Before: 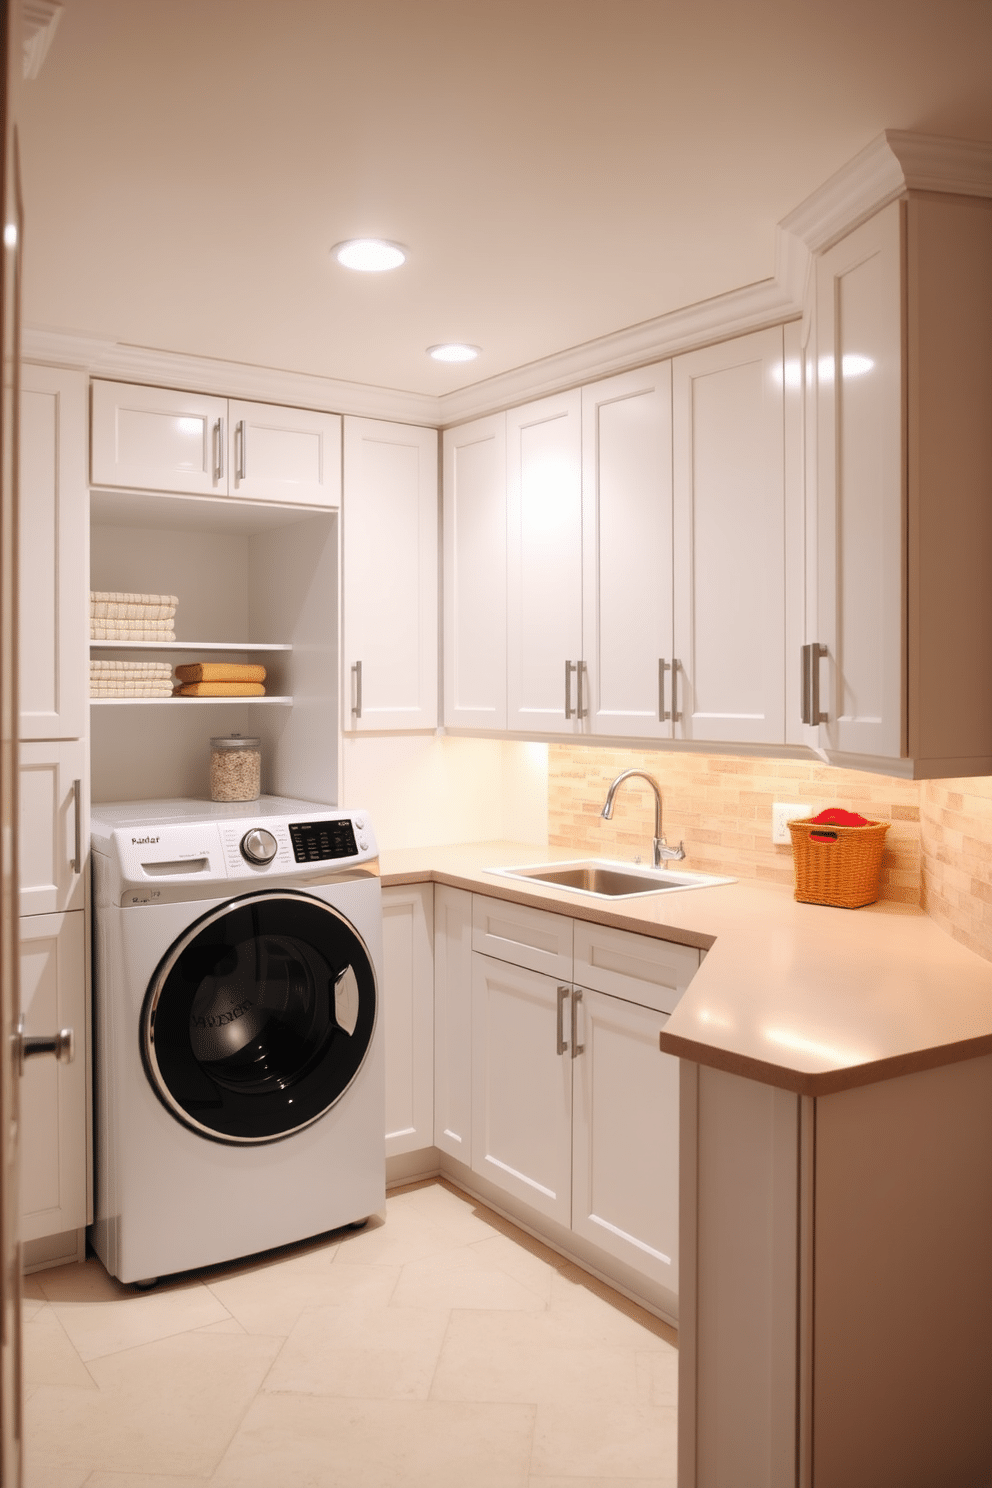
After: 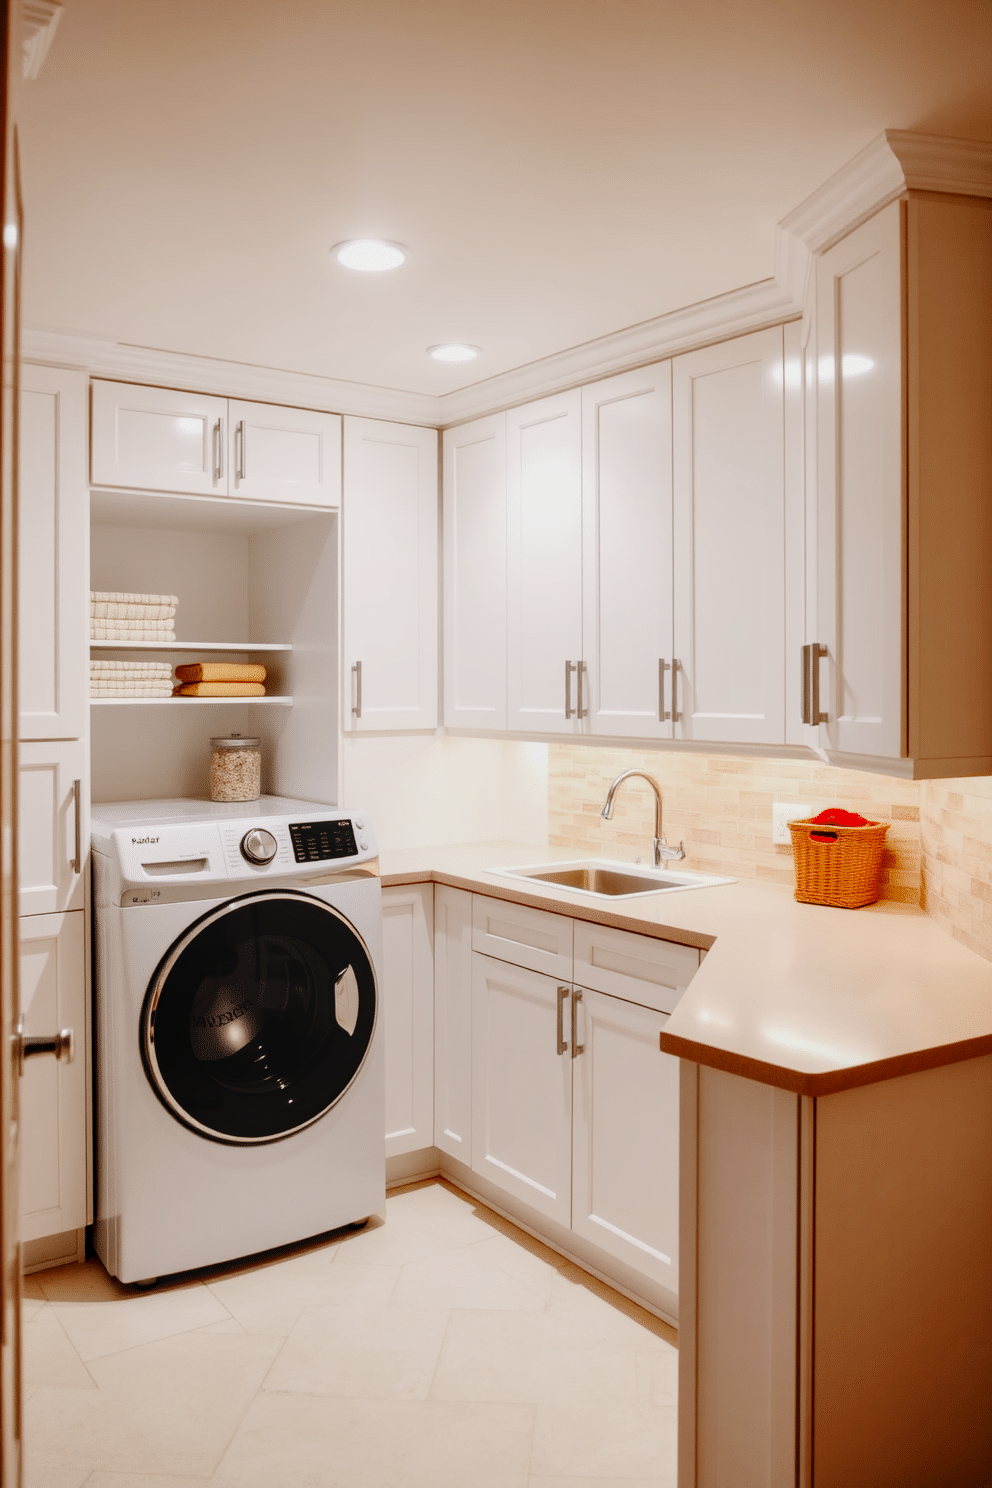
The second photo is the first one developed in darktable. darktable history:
color balance rgb: linear chroma grading › shadows -2.292%, linear chroma grading › highlights -14.78%, linear chroma grading › global chroma -9.674%, linear chroma grading › mid-tones -10.266%, perceptual saturation grading › global saturation 20%, perceptual saturation grading › highlights -24.739%, perceptual saturation grading › shadows 49.543%, global vibrance 20%
local contrast: on, module defaults
tone curve: curves: ch0 [(0, 0) (0.049, 0.01) (0.154, 0.081) (0.491, 0.519) (0.748, 0.765) (1, 0.919)]; ch1 [(0, 0) (0.172, 0.123) (0.317, 0.272) (0.401, 0.422) (0.489, 0.496) (0.531, 0.557) (0.615, 0.612) (0.741, 0.783) (1, 1)]; ch2 [(0, 0) (0.411, 0.424) (0.483, 0.478) (0.544, 0.56) (0.686, 0.638) (1, 1)], preserve colors none
